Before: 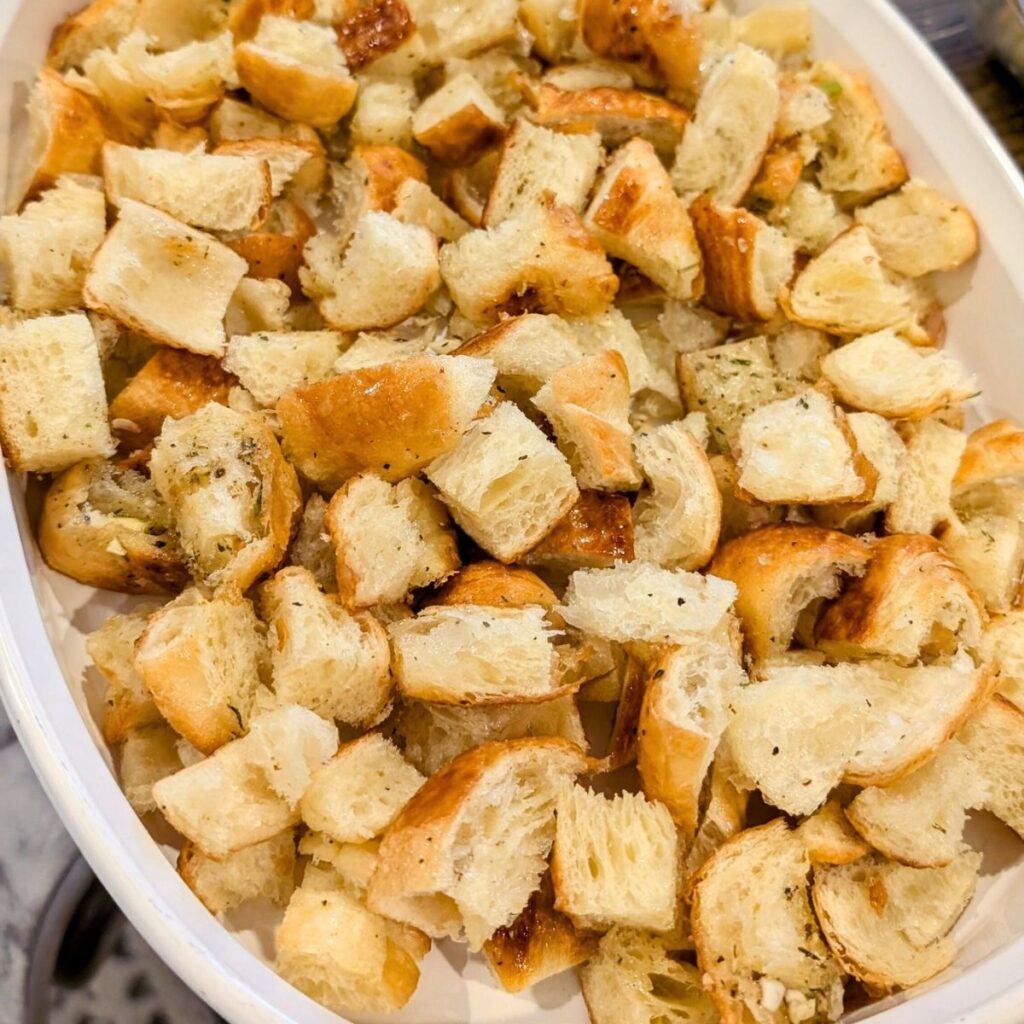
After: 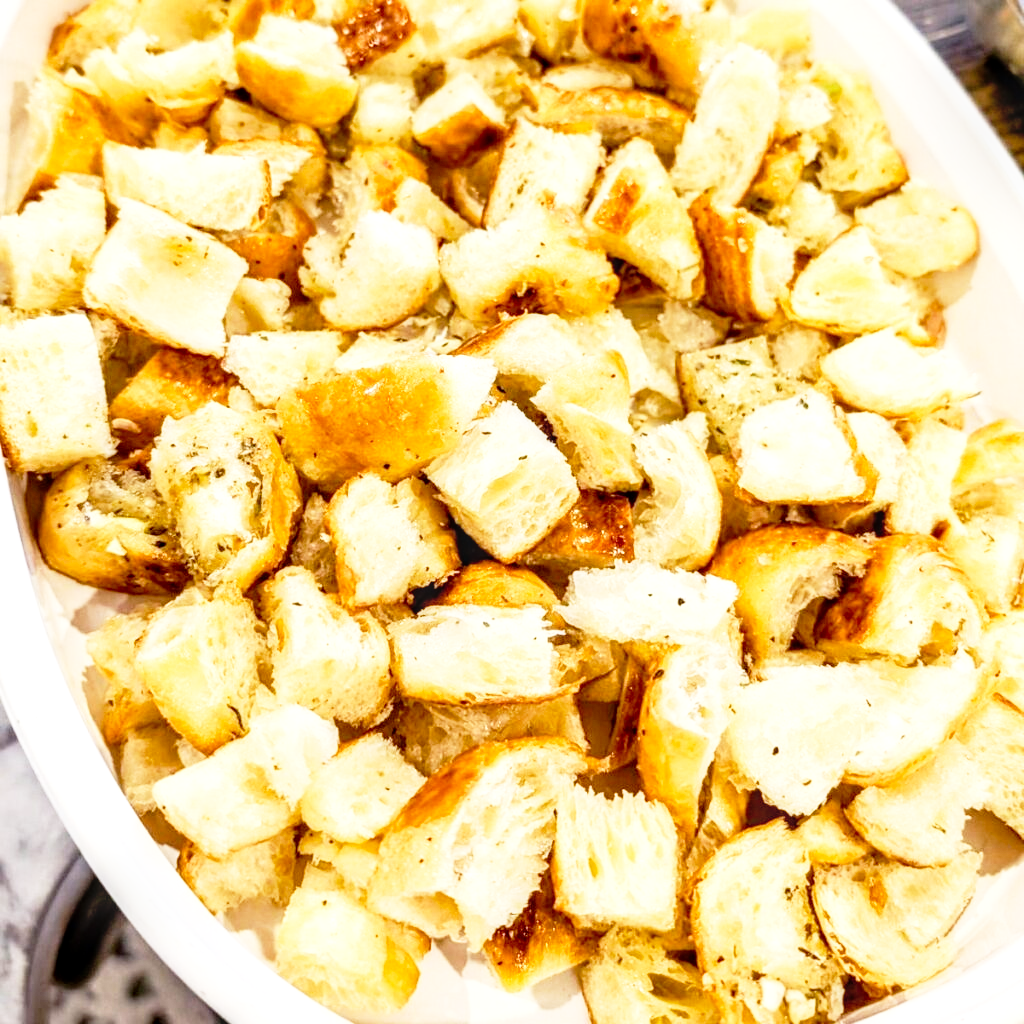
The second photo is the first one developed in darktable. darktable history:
base curve: curves: ch0 [(0, 0) (0.012, 0.01) (0.073, 0.168) (0.31, 0.711) (0.645, 0.957) (1, 1)], preserve colors none
local contrast: detail 130%
